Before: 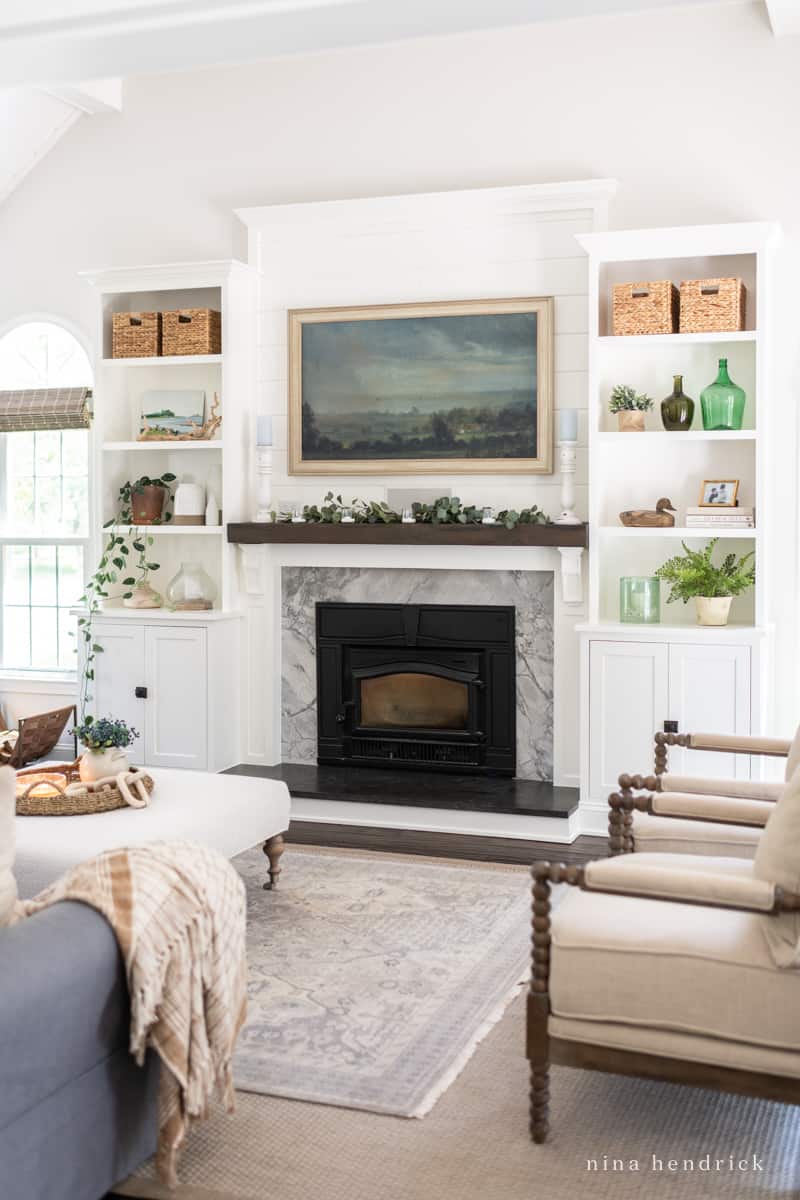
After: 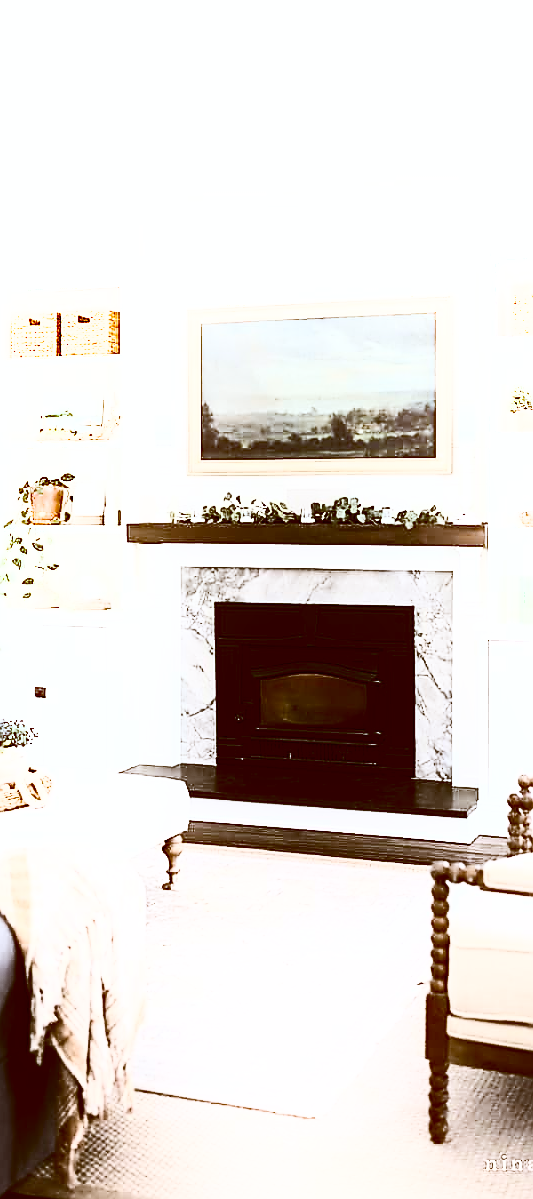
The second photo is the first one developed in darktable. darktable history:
crop and rotate: left 12.648%, right 20.685%
contrast brightness saturation: contrast 0.93, brightness 0.2
sharpen: radius 1.4, amount 1.25, threshold 0.7
white balance: emerald 1
color balance: lift [1, 1.015, 1.004, 0.985], gamma [1, 0.958, 0.971, 1.042], gain [1, 0.956, 0.977, 1.044]
shadows and highlights: shadows -21.3, highlights 100, soften with gaussian
color correction: highlights a* -0.482, highlights b* 0.161, shadows a* 4.66, shadows b* 20.72
